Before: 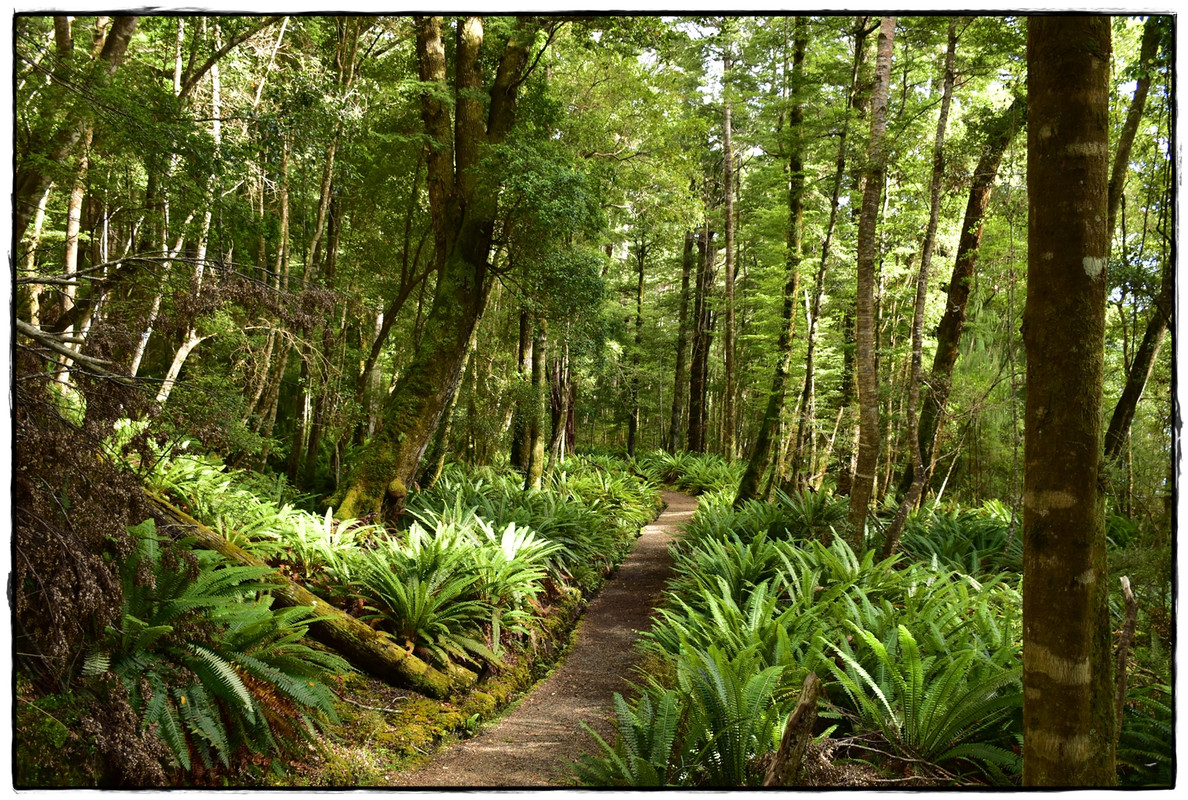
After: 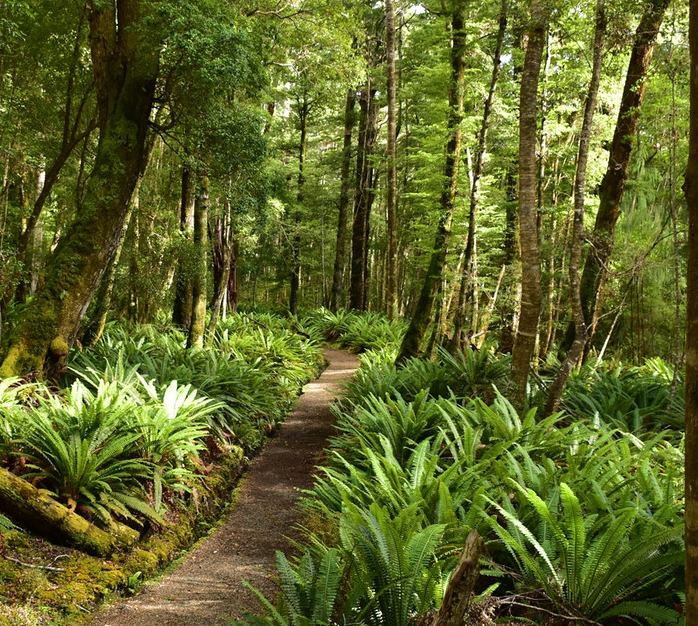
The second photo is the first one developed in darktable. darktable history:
crop and rotate: left 28.457%, top 17.852%, right 12.723%, bottom 3.815%
